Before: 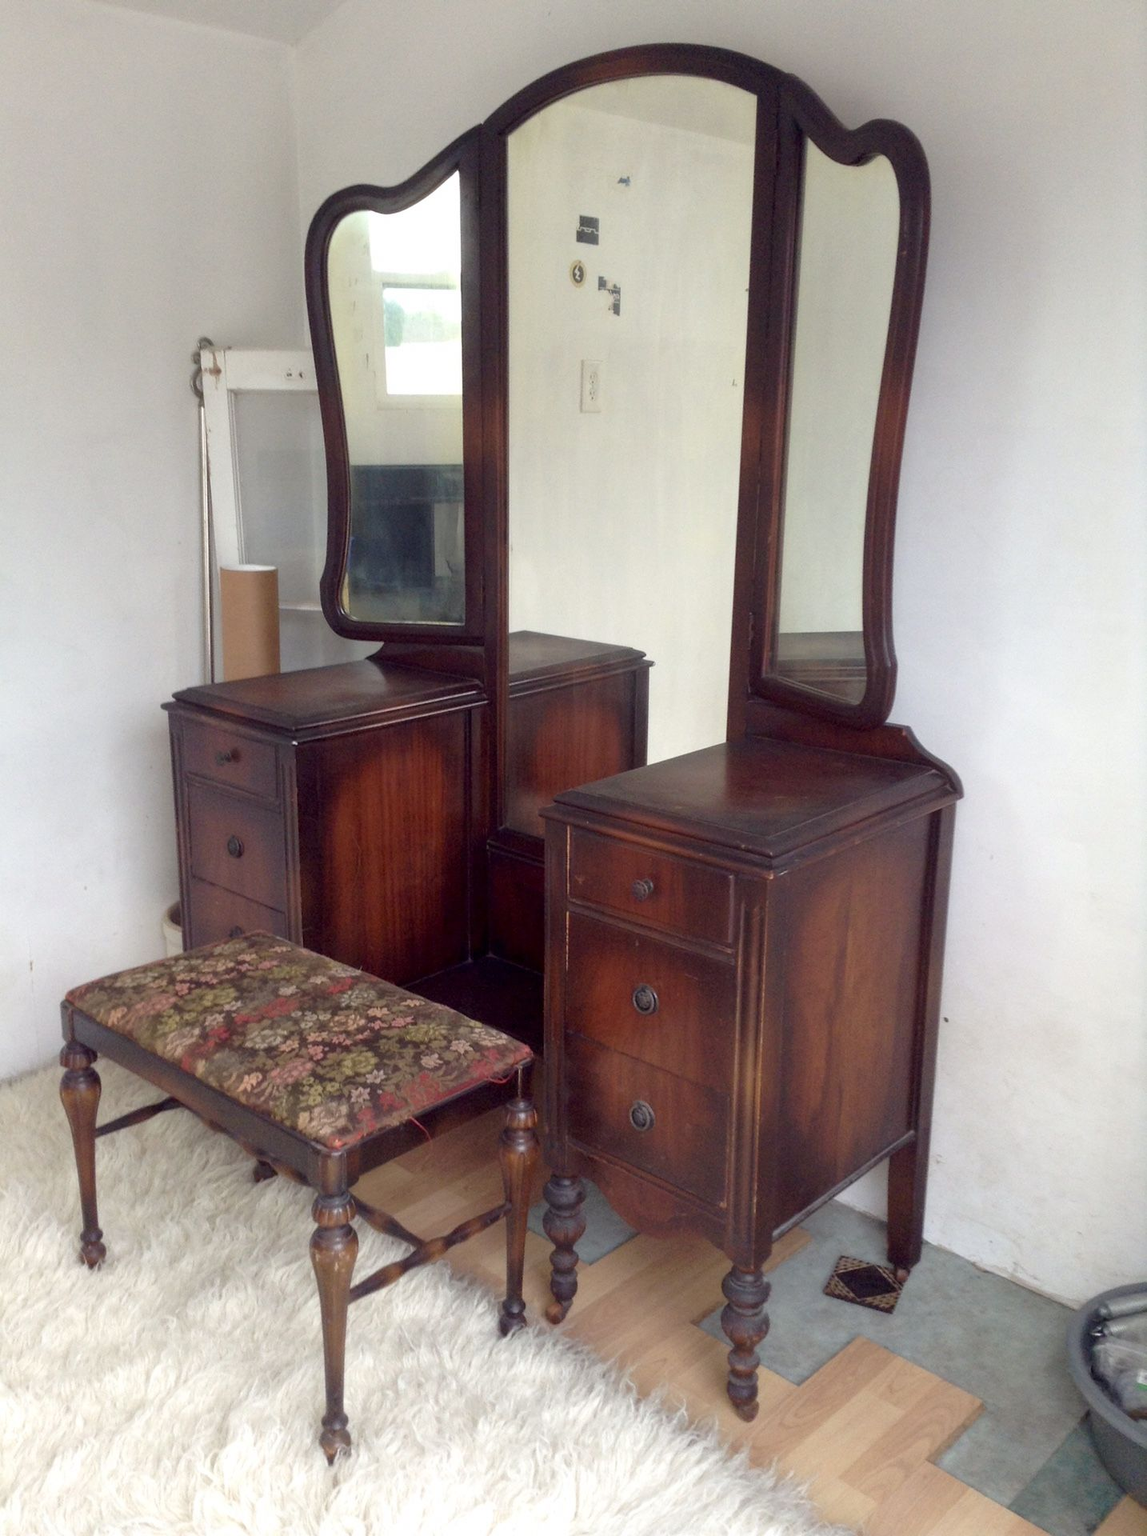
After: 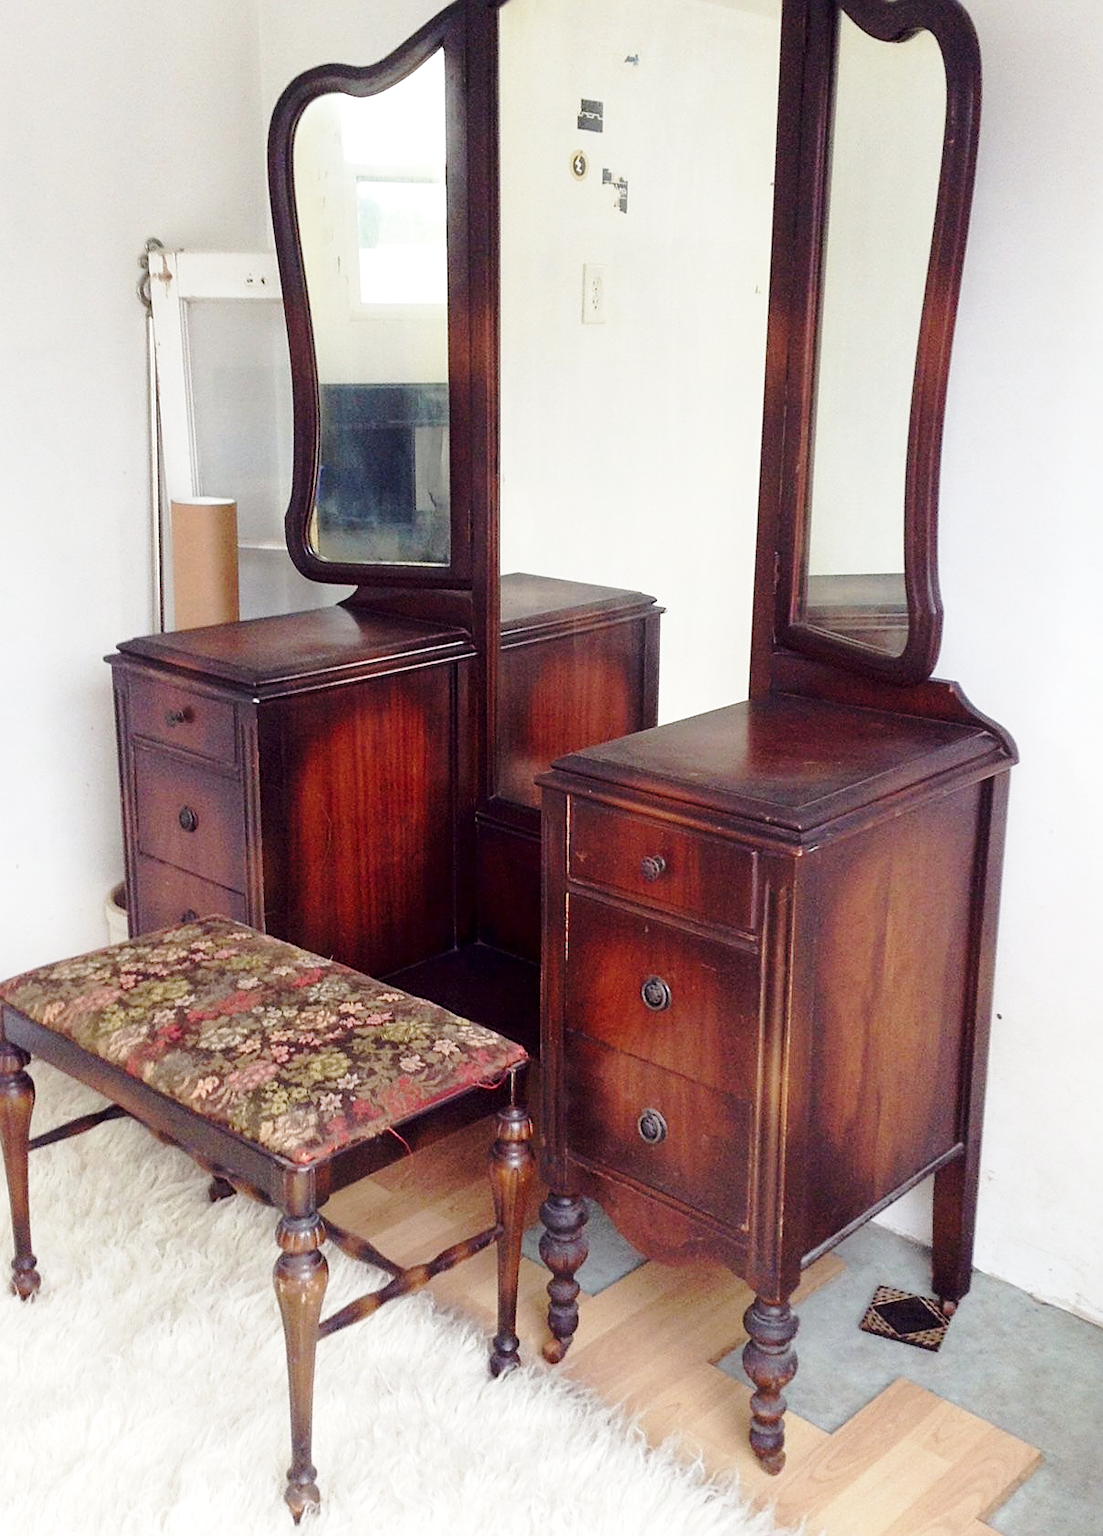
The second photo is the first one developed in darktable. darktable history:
crop: left 6.14%, top 8.42%, right 9.547%, bottom 3.898%
base curve: curves: ch0 [(0, 0) (0.028, 0.03) (0.121, 0.232) (0.46, 0.748) (0.859, 0.968) (1, 1)], preserve colors none
sharpen: amount 0.6
